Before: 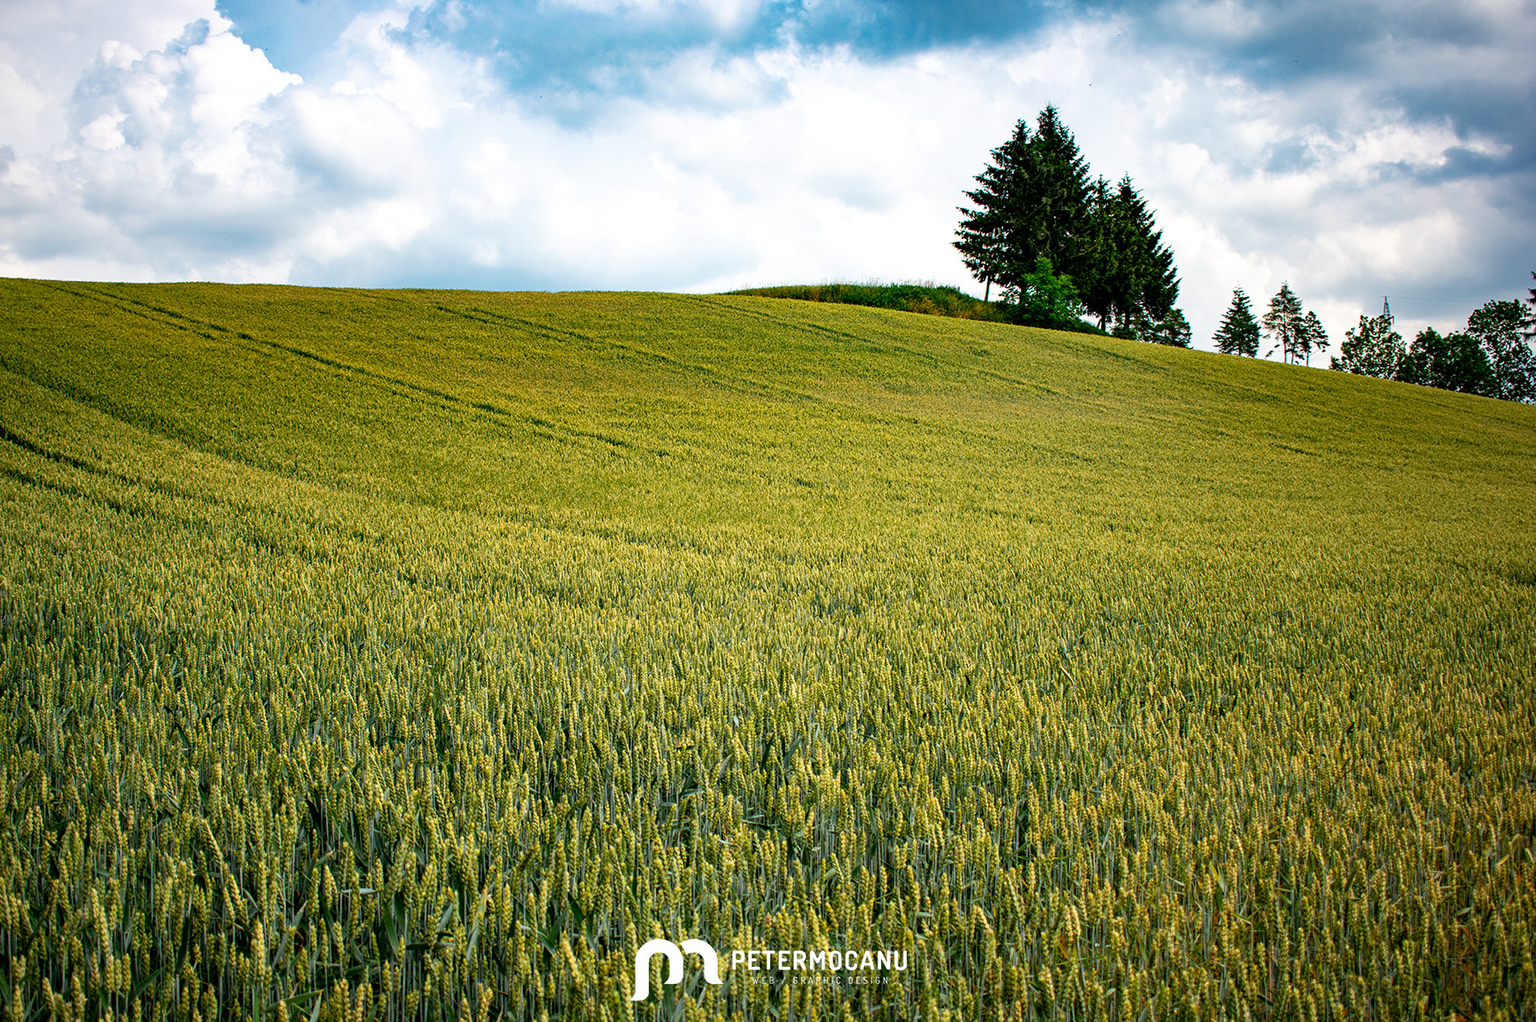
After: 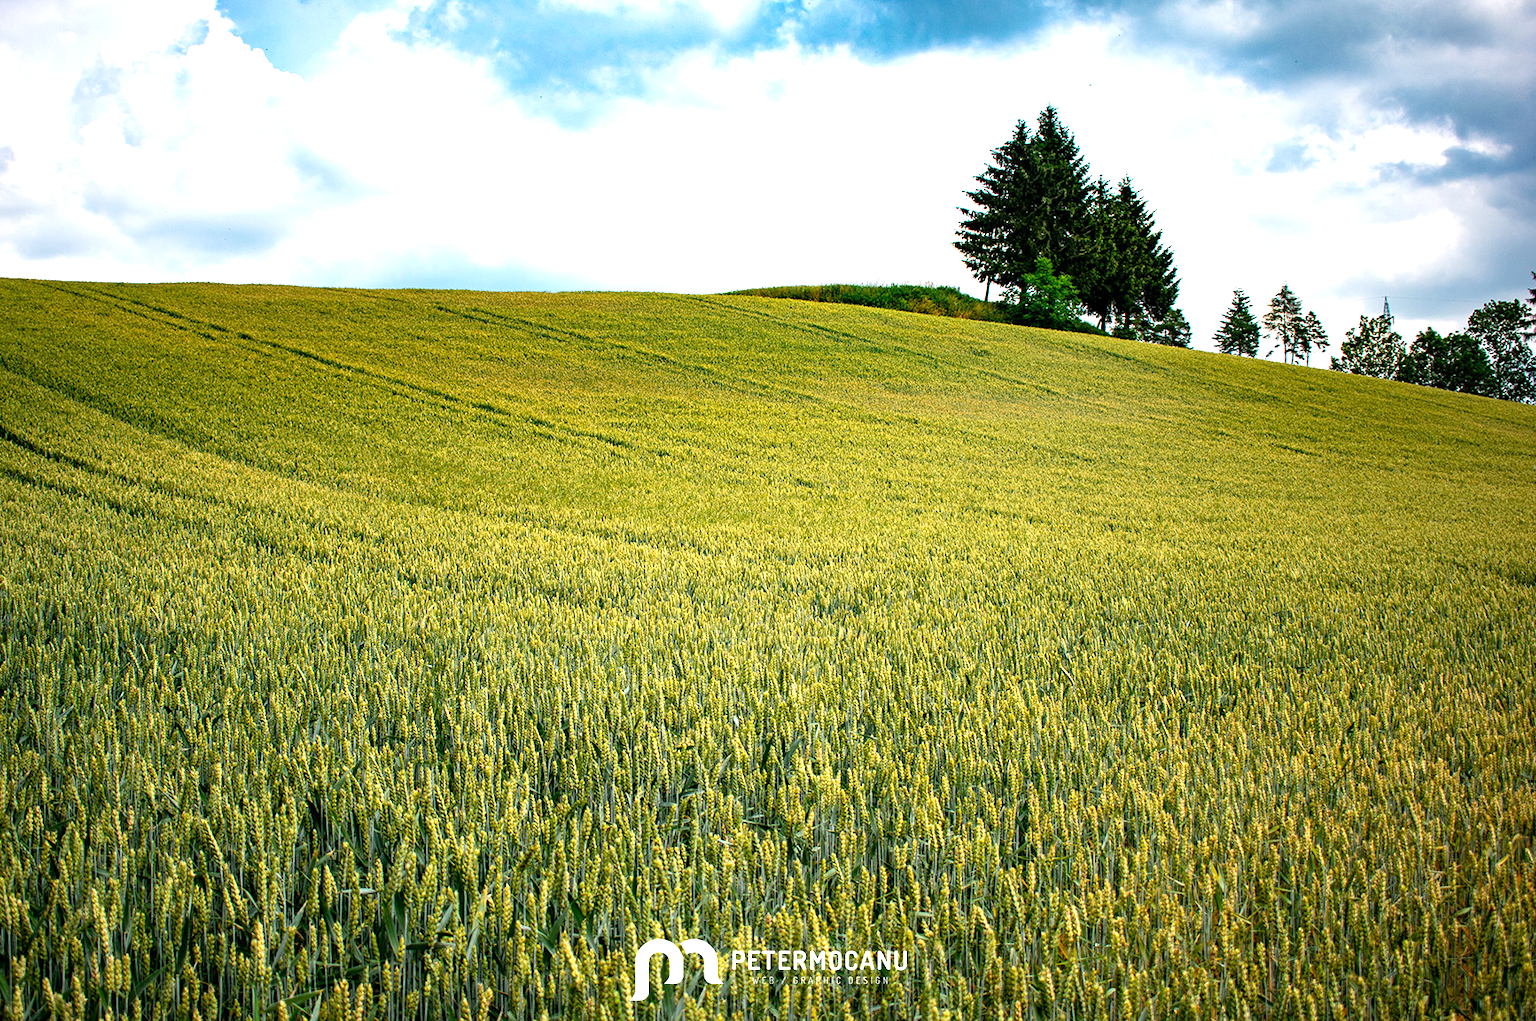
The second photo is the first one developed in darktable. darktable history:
exposure: exposure 0.564 EV, compensate exposure bias true, compensate highlight preservation false
